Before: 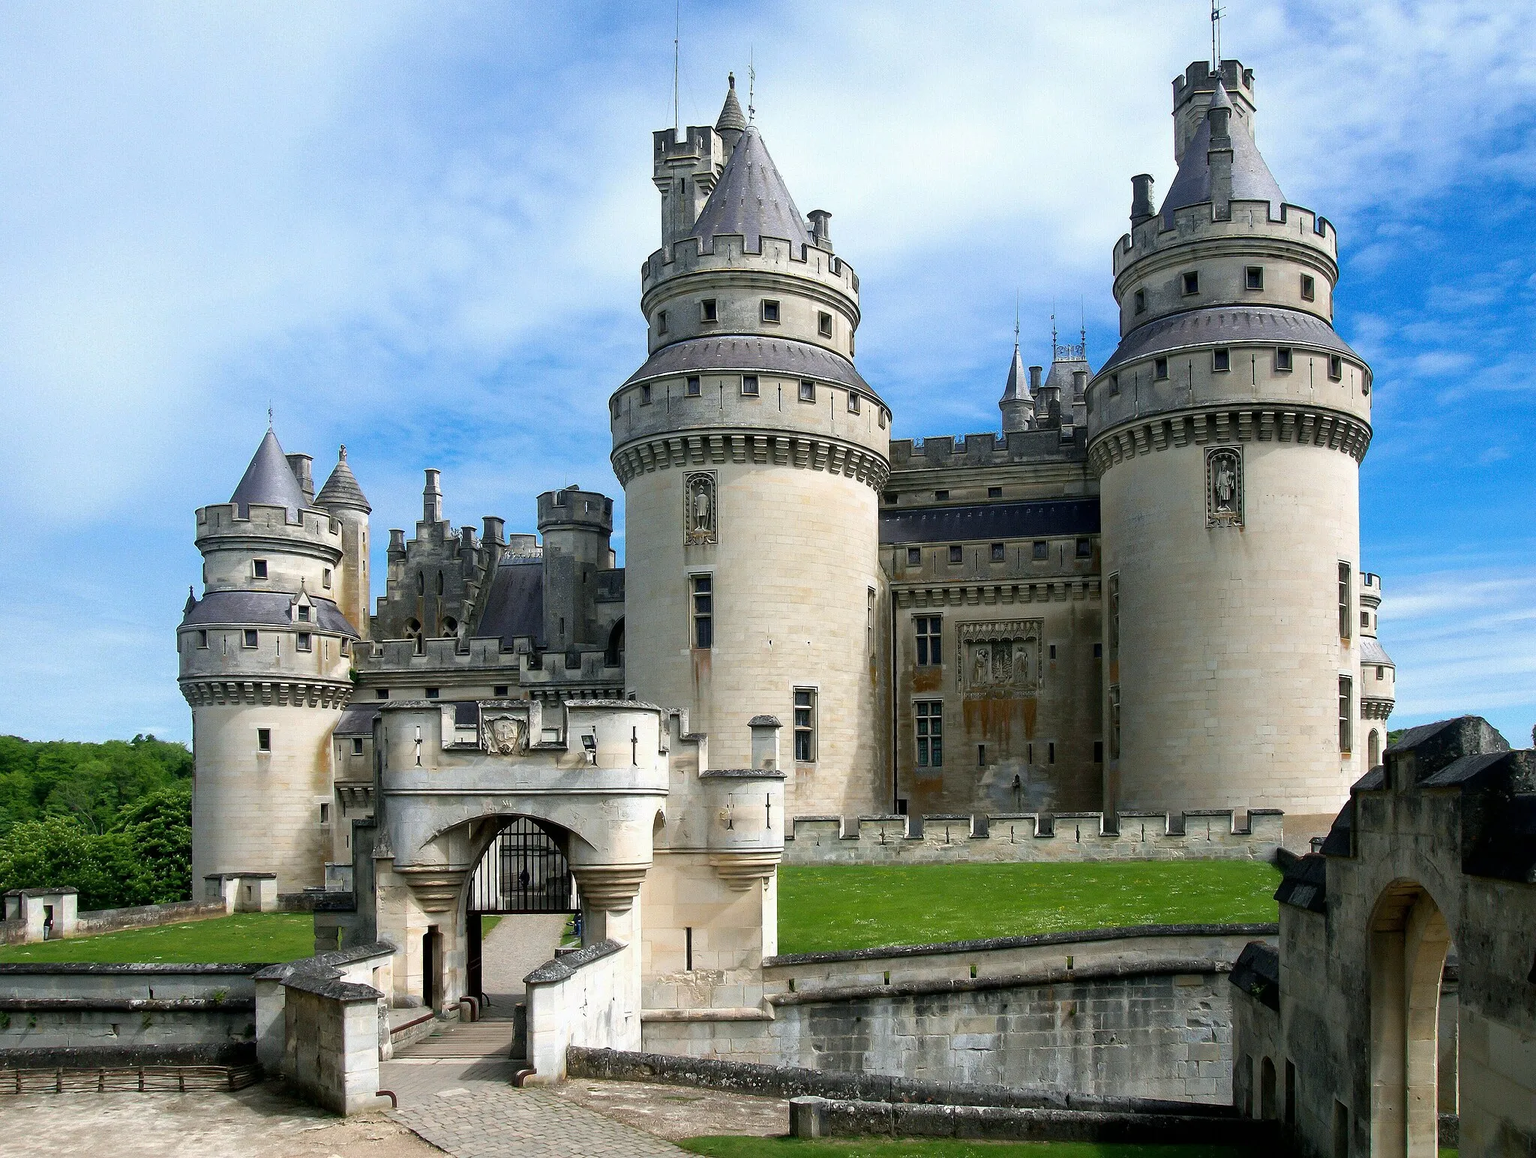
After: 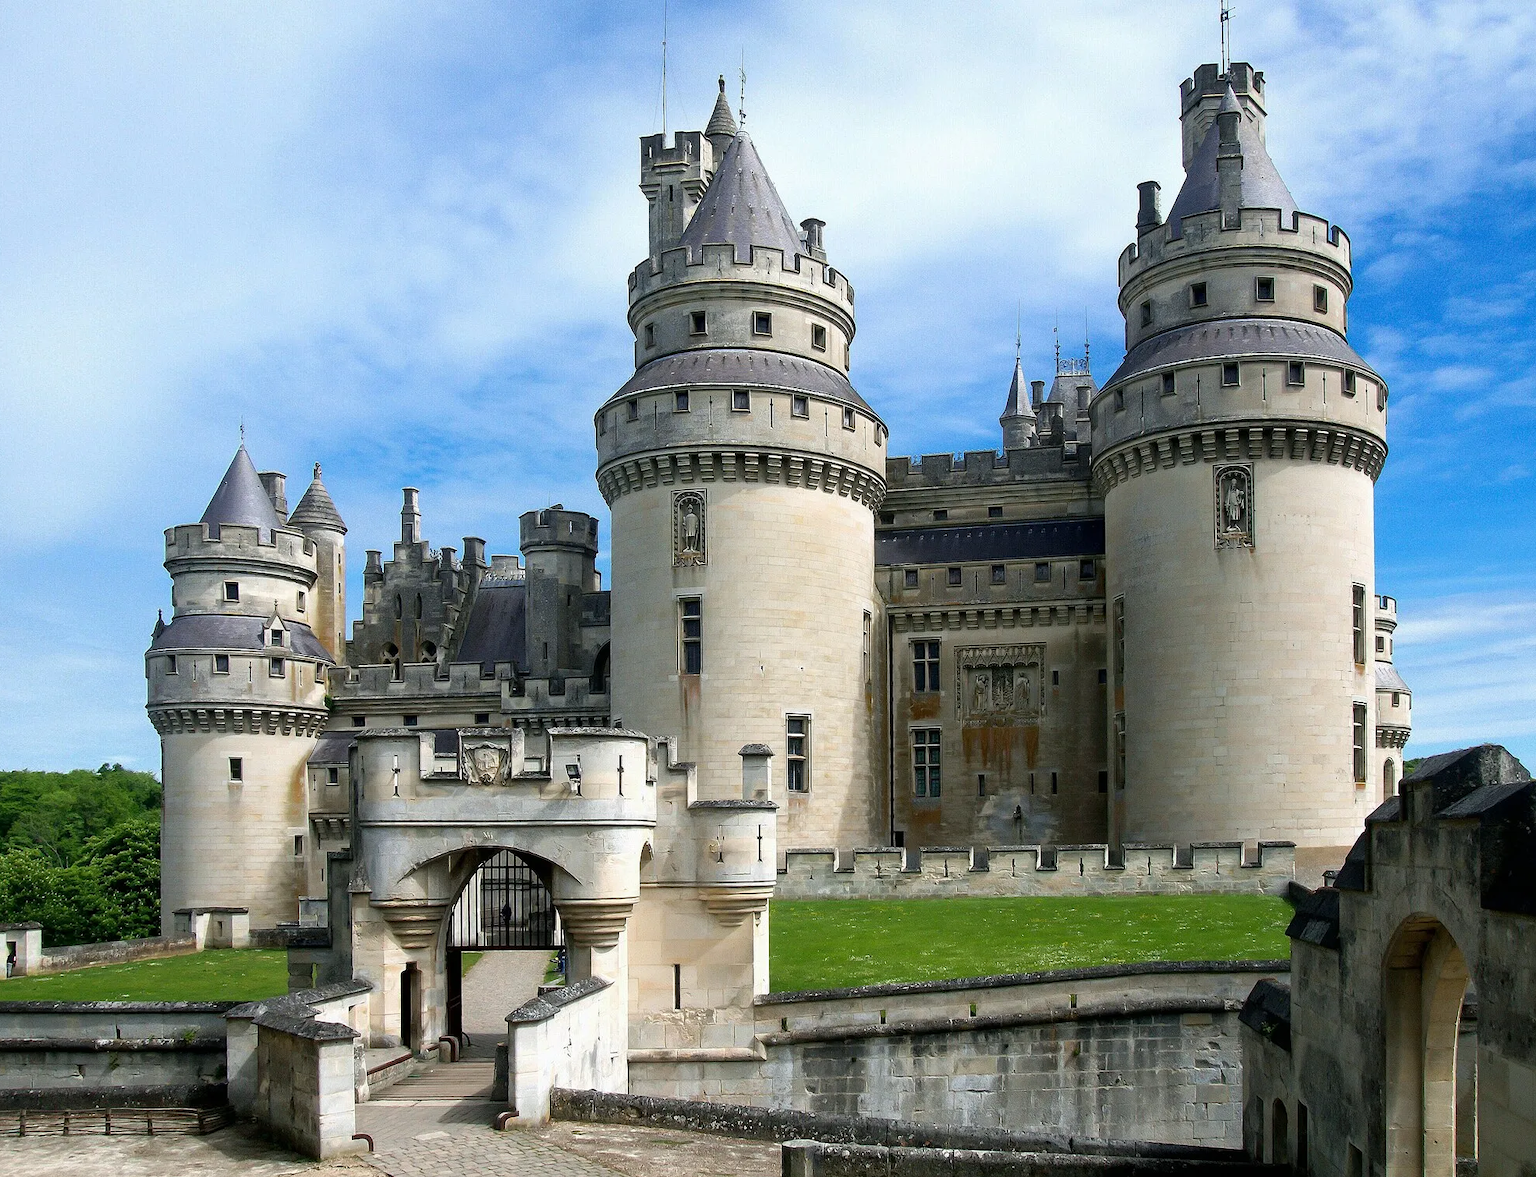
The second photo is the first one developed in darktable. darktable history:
crop and rotate: left 2.481%, right 1.308%, bottom 2.196%
